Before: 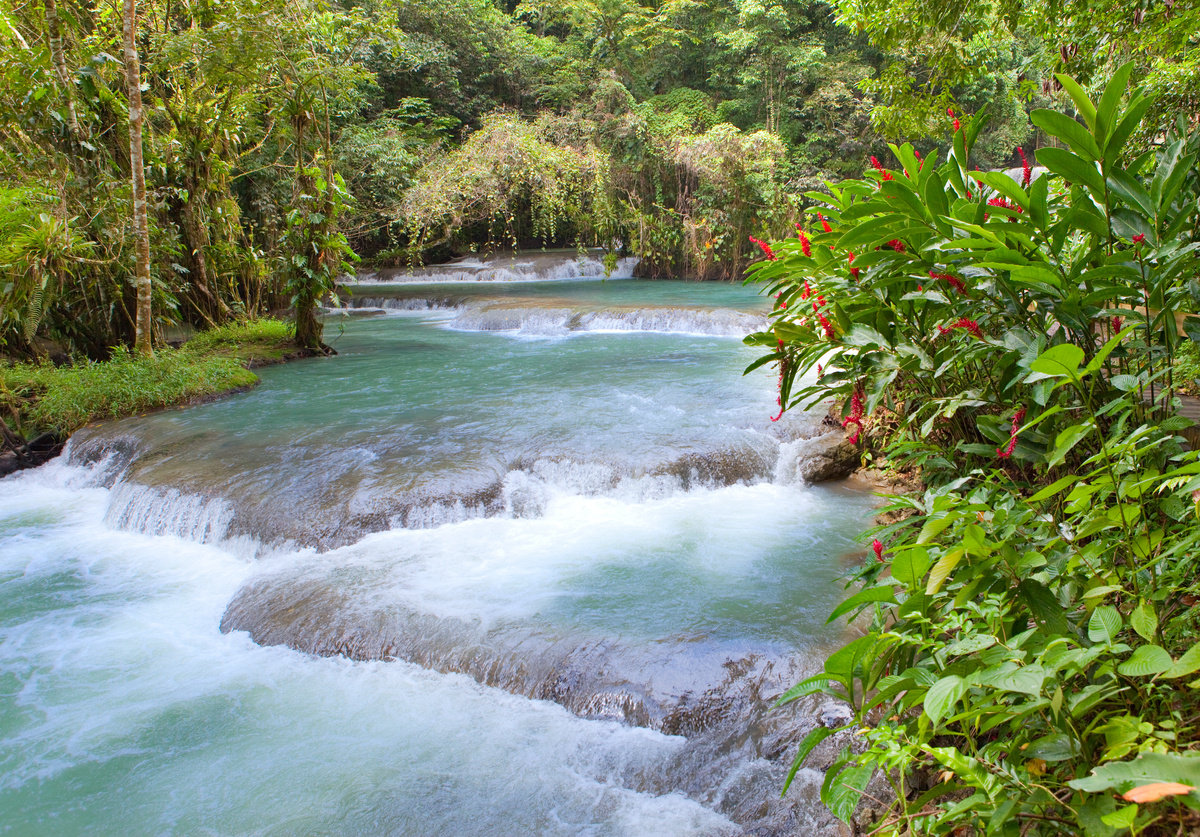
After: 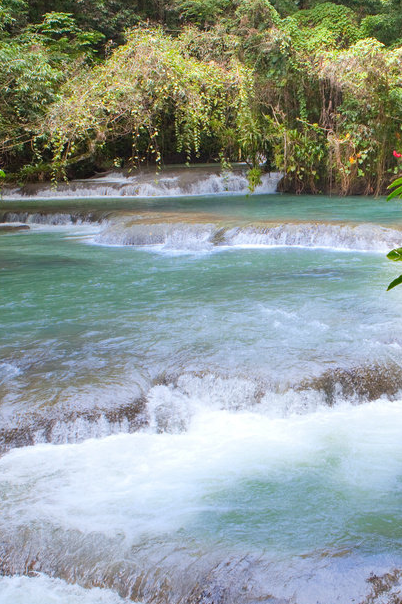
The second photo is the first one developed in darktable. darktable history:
crop and rotate: left 29.713%, top 10.178%, right 36.759%, bottom 17.59%
